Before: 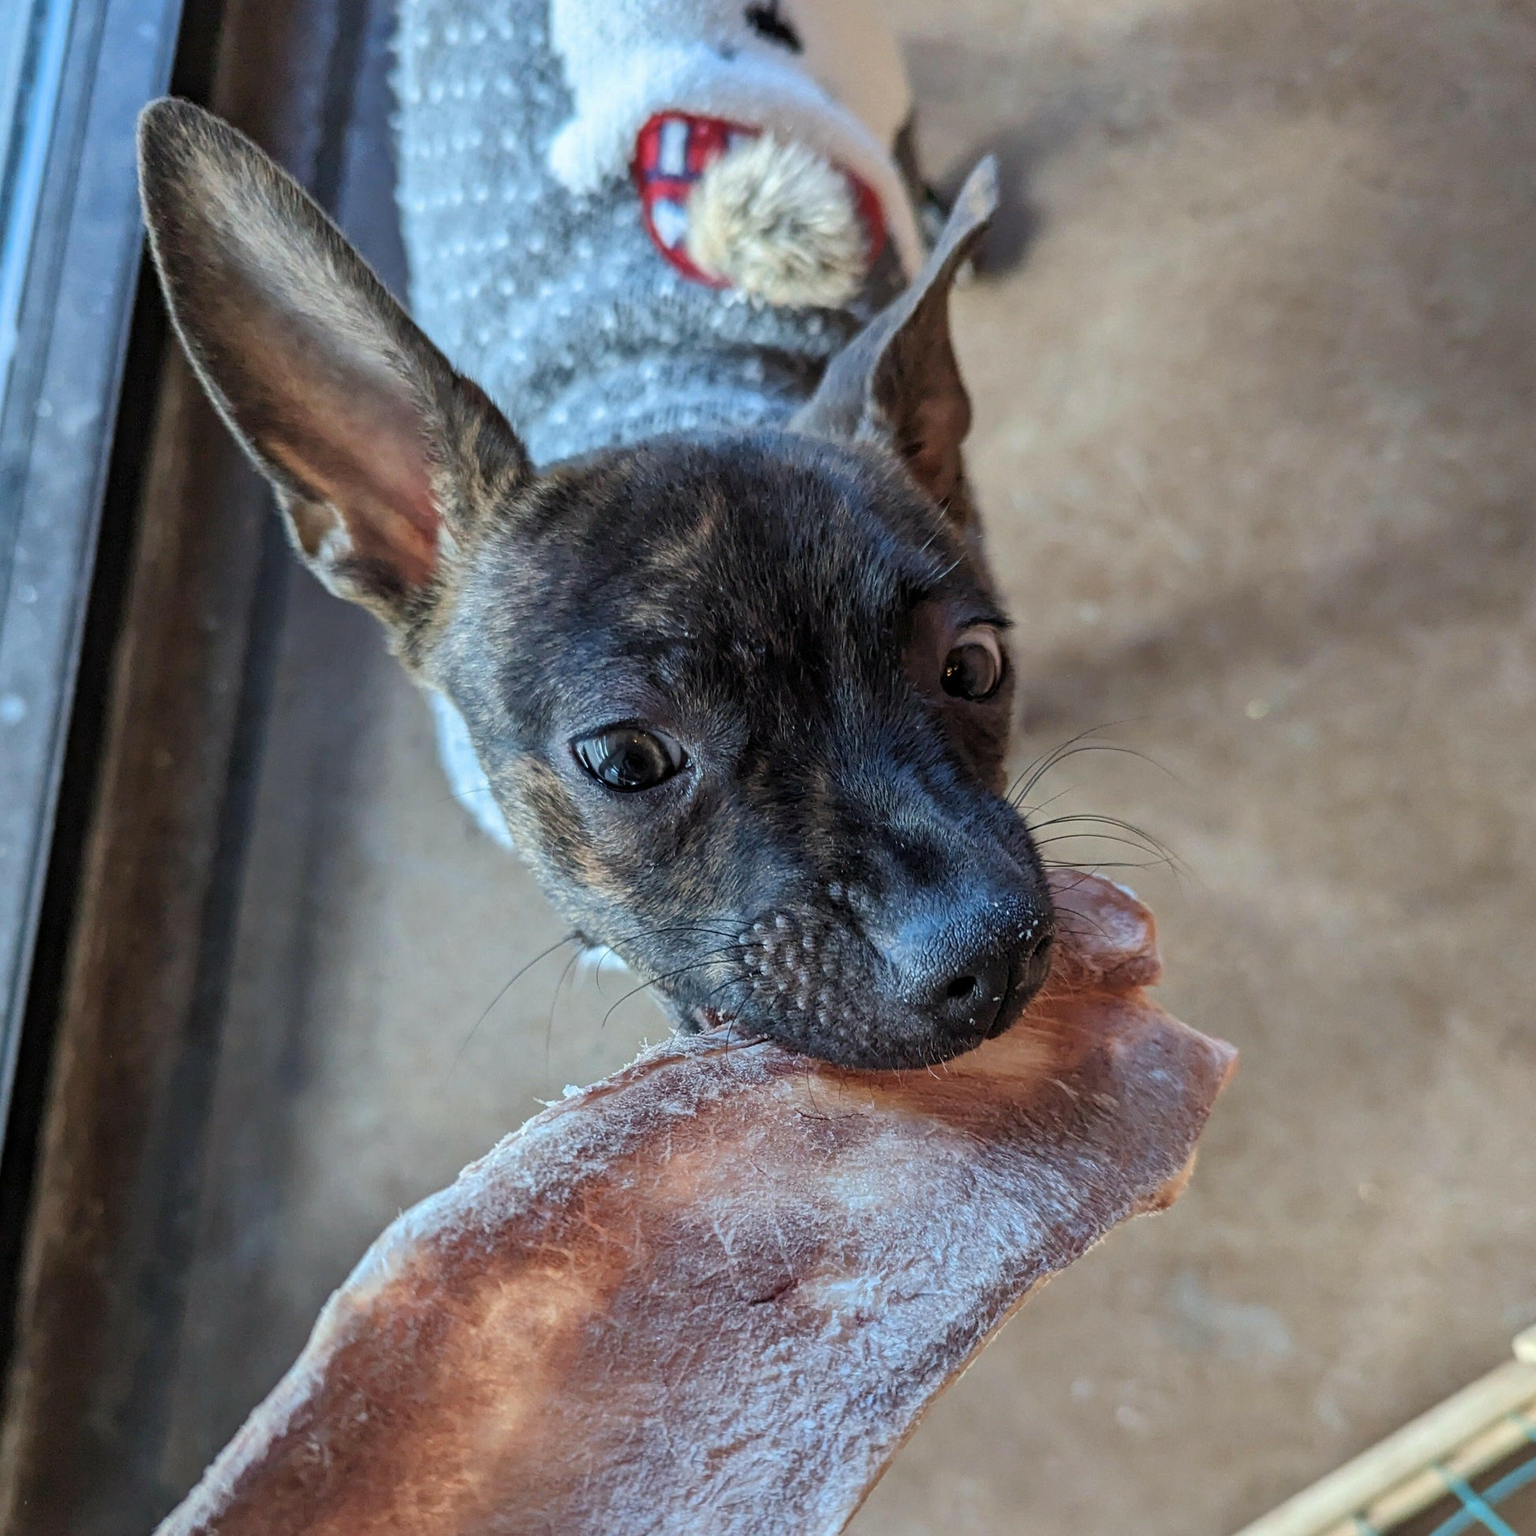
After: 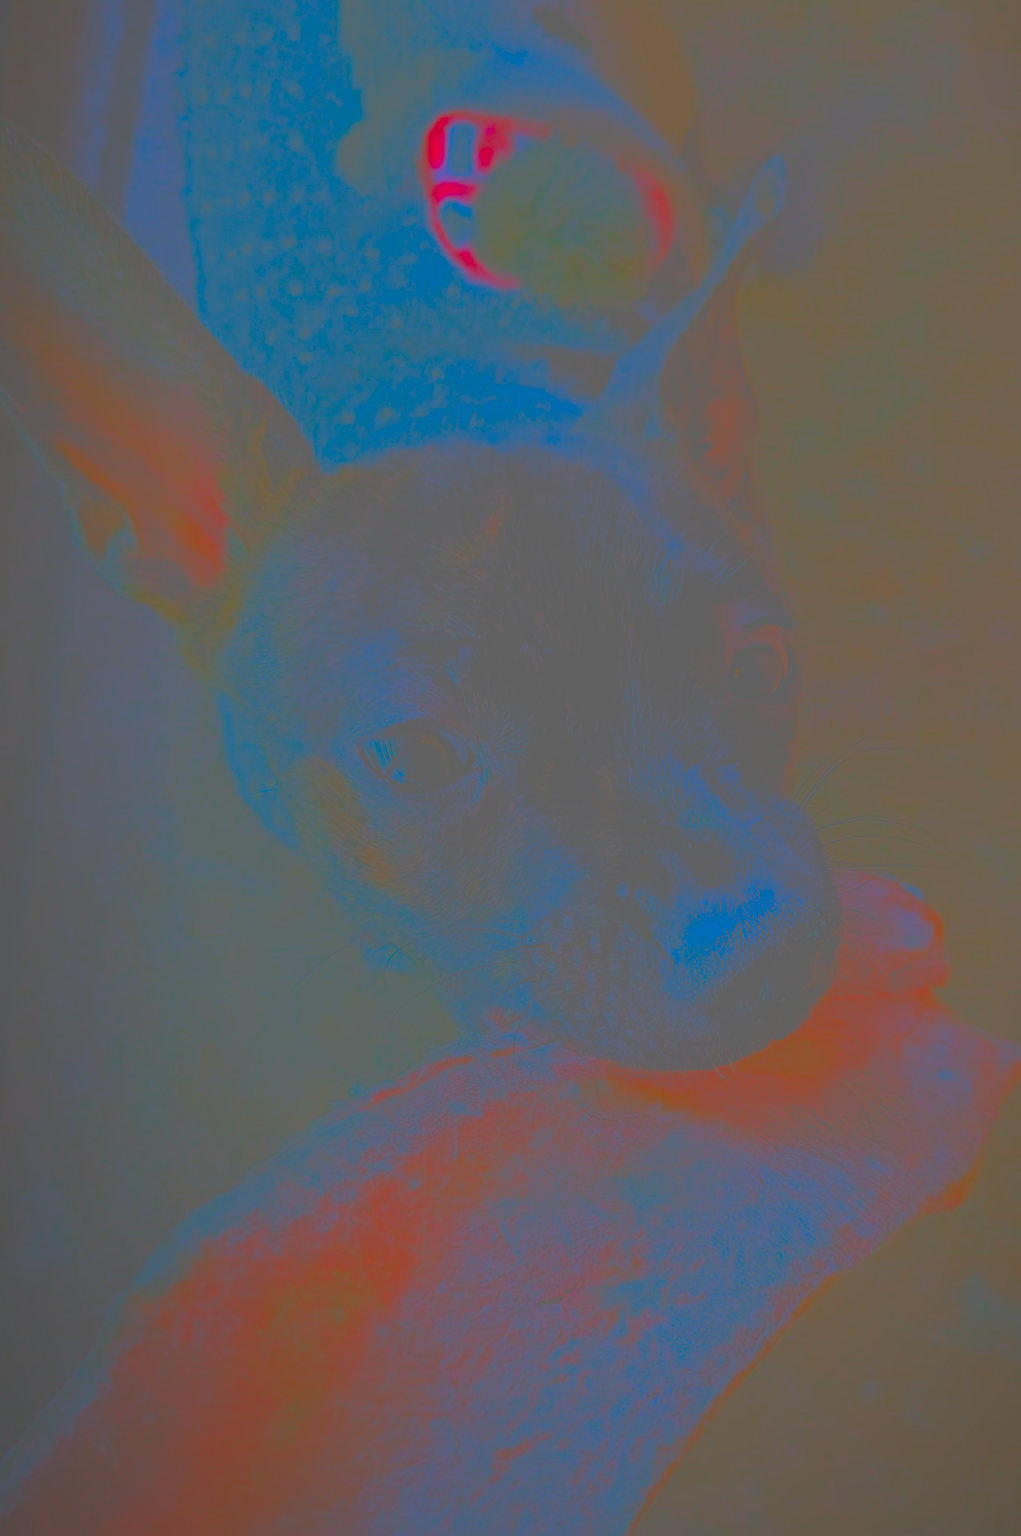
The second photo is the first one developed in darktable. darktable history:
tone equalizer: mask exposure compensation -0.505 EV
sharpen: radius 3.016, amount 0.769
contrast brightness saturation: contrast -0.978, brightness -0.167, saturation 0.735
exposure: black level correction -0.016, compensate highlight preservation false
vignetting: fall-off start 96.52%, fall-off radius 99.57%, center (0.217, -0.24), width/height ratio 0.613, unbound false
filmic rgb: black relative exposure -5.13 EV, white relative exposure 3.95 EV, hardness 2.87, contrast 1.401, highlights saturation mix -29.71%
crop and rotate: left 13.899%, right 19.608%
shadows and highlights: shadows 59.16, soften with gaussian
